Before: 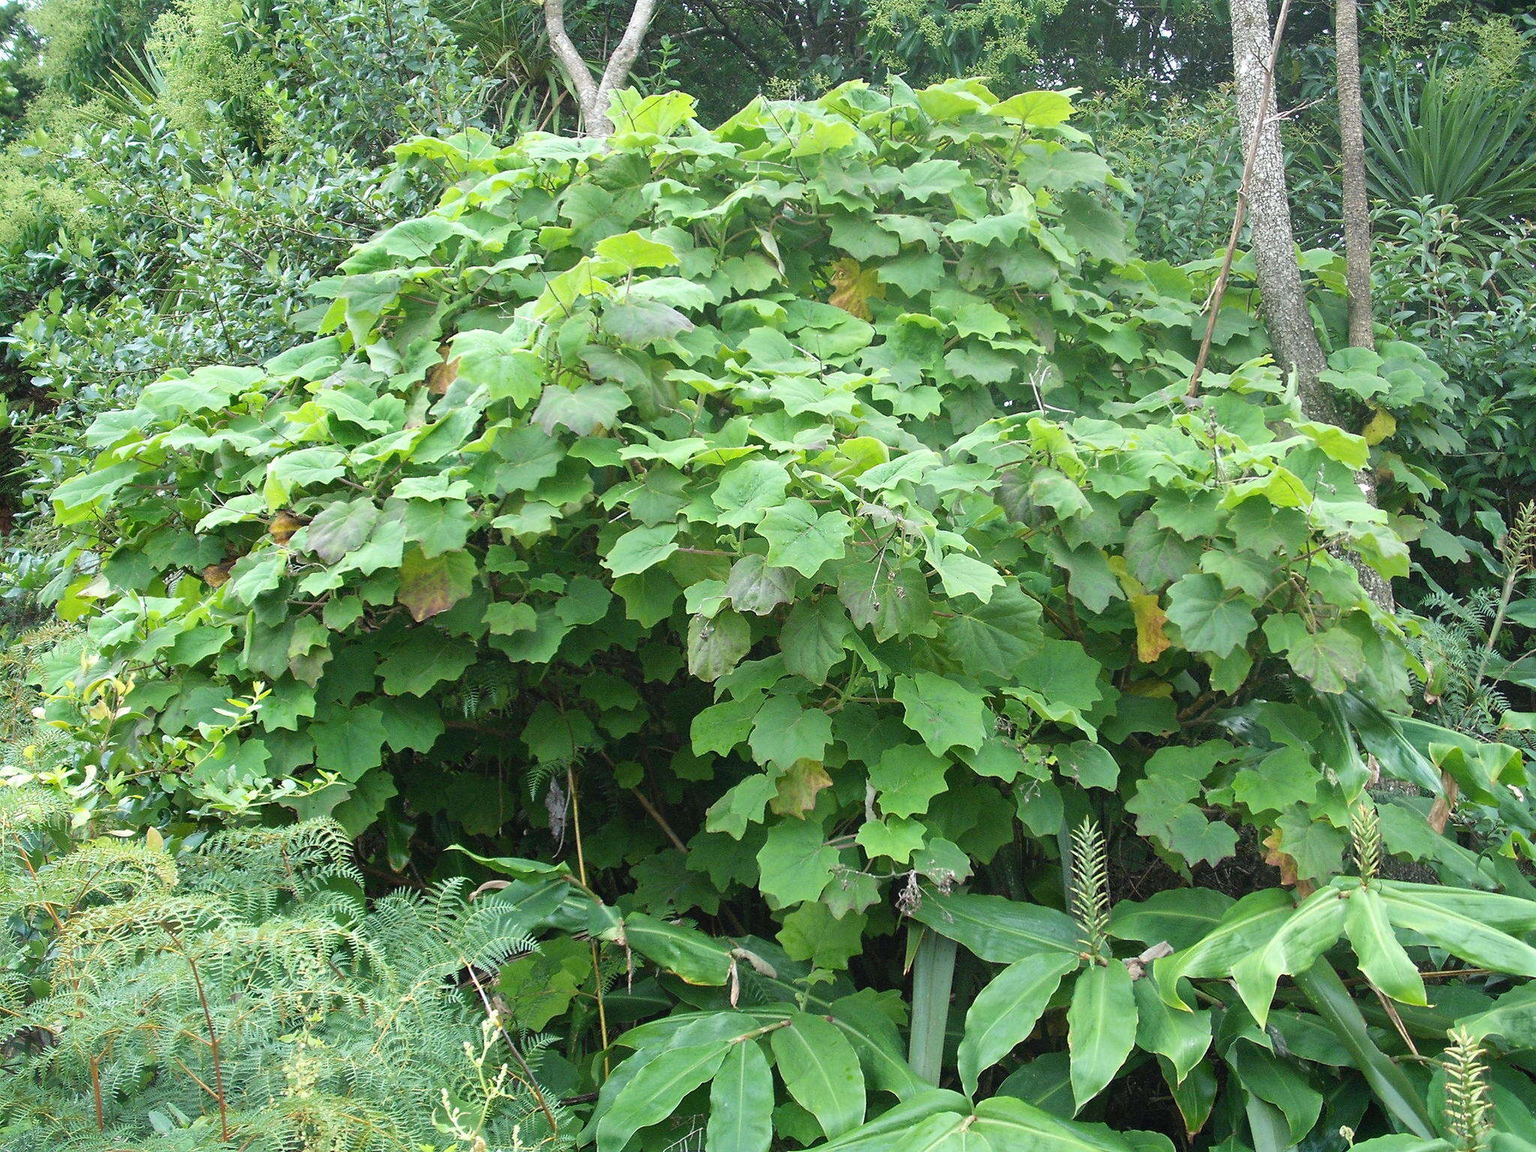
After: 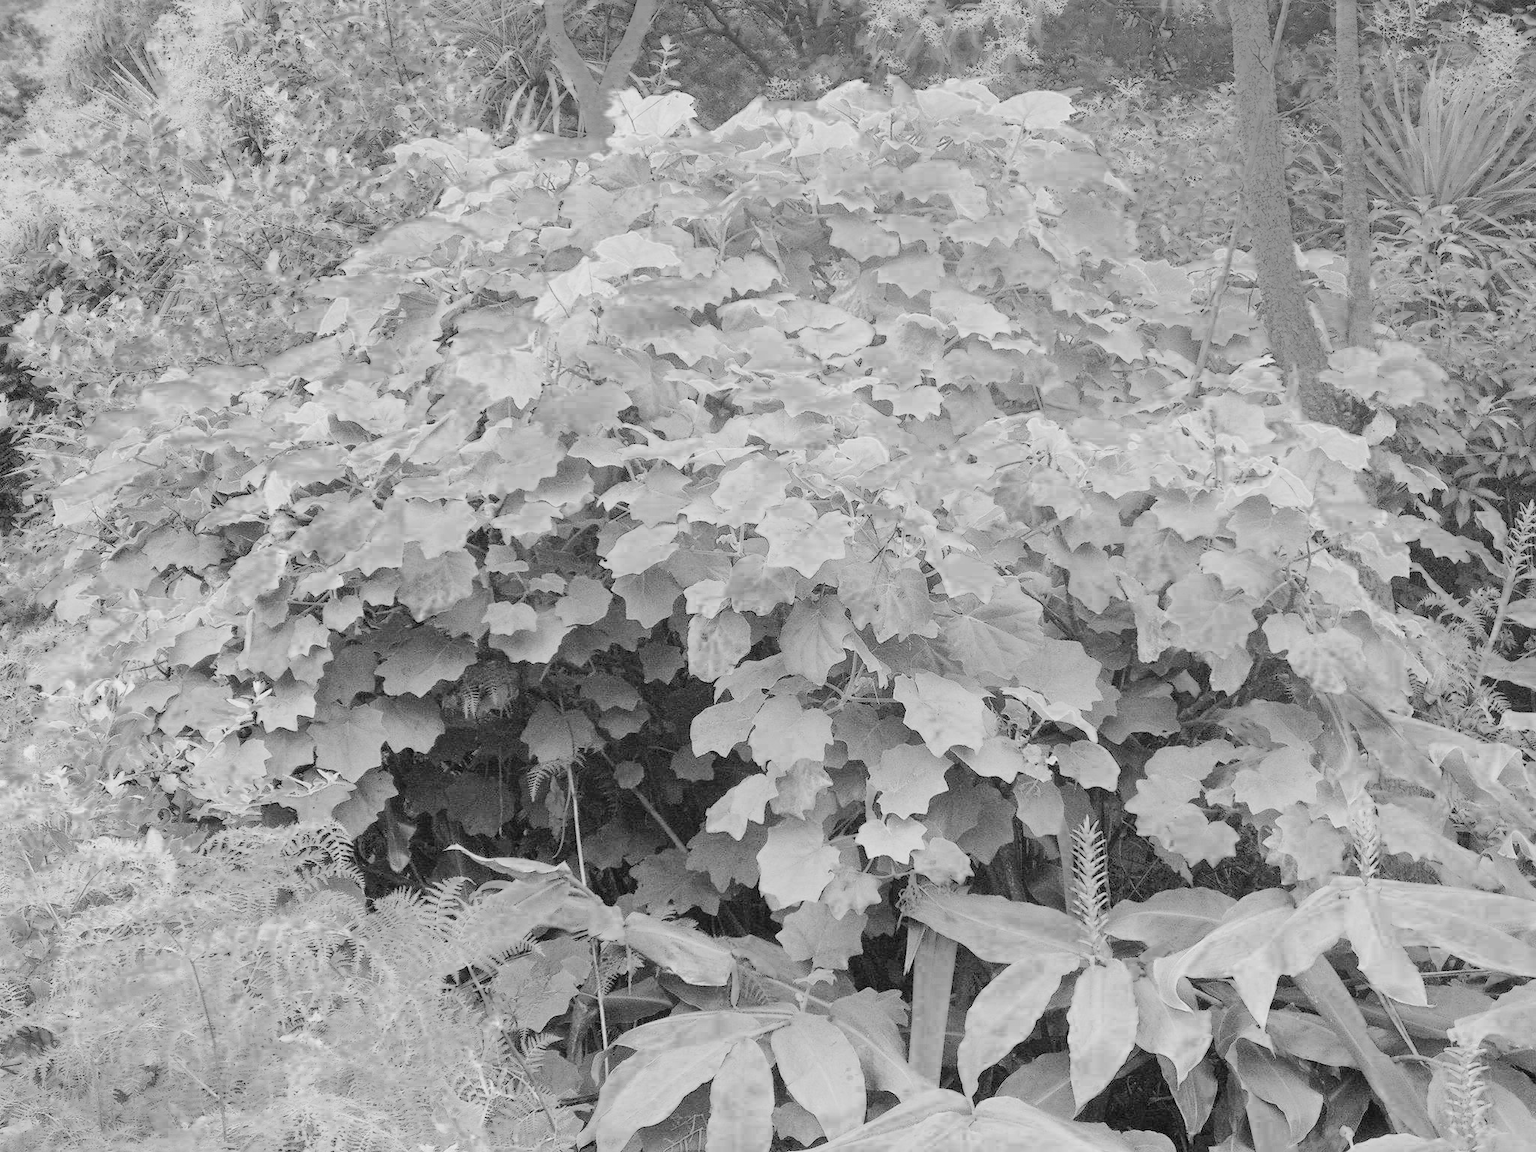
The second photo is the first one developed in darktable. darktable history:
exposure: black level correction -0.005, exposure 1.002 EV, compensate highlight preservation false
monochrome: size 3.1
white balance: red 0.766, blue 1.537
color balance rgb: linear chroma grading › shadows 10%, linear chroma grading › highlights 10%, linear chroma grading › global chroma 15%, linear chroma grading › mid-tones 15%, perceptual saturation grading › global saturation 40%, perceptual saturation grading › highlights -25%, perceptual saturation grading › mid-tones 35%, perceptual saturation grading › shadows 35%, perceptual brilliance grading › global brilliance 11.29%, global vibrance 11.29%
filmic rgb: black relative exposure -6.15 EV, white relative exposure 6.96 EV, hardness 2.23, color science v6 (2022)
